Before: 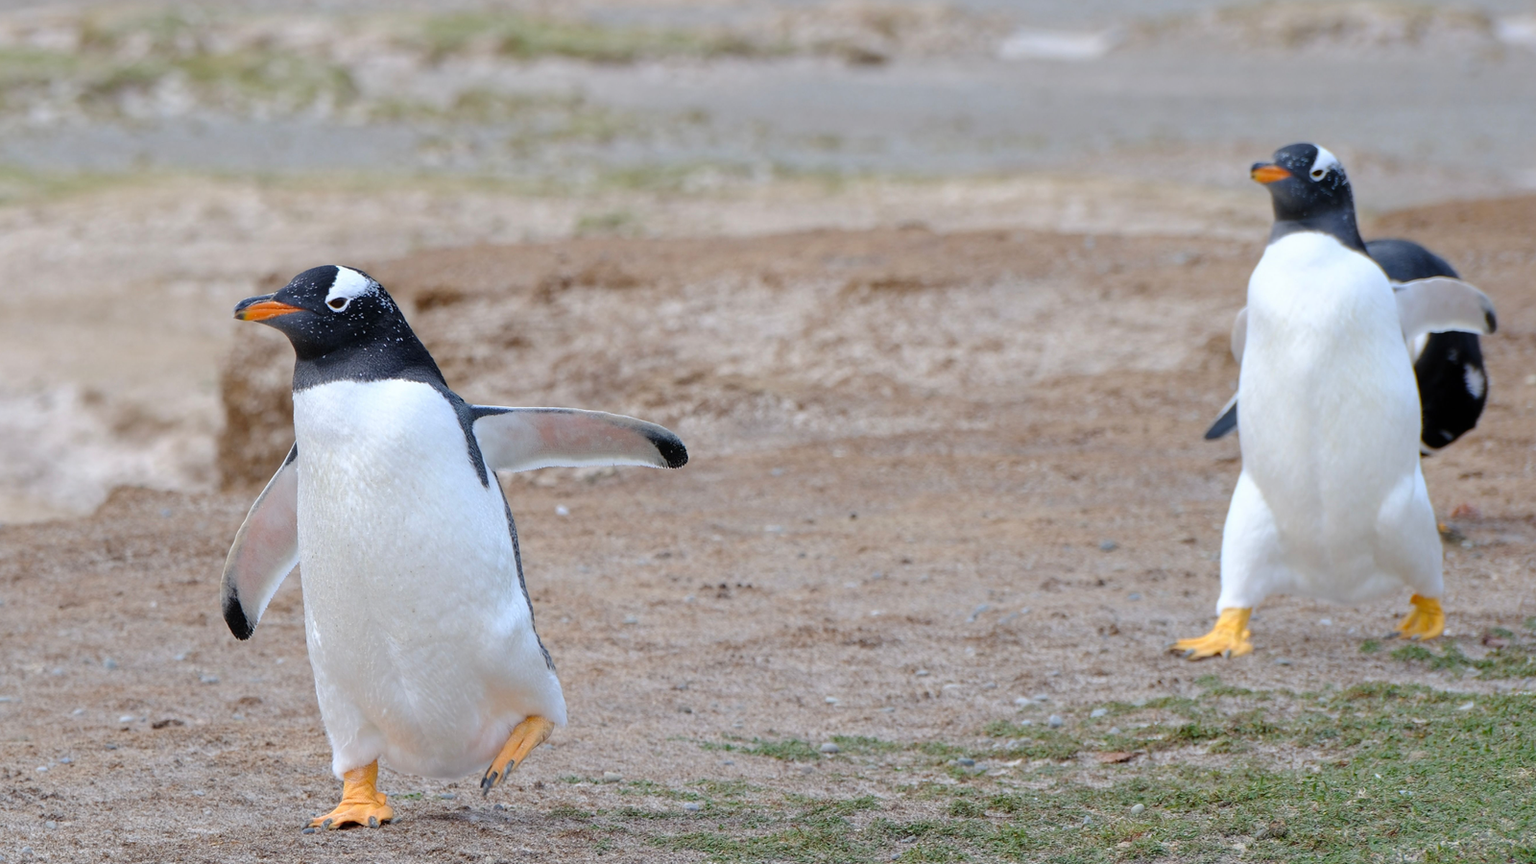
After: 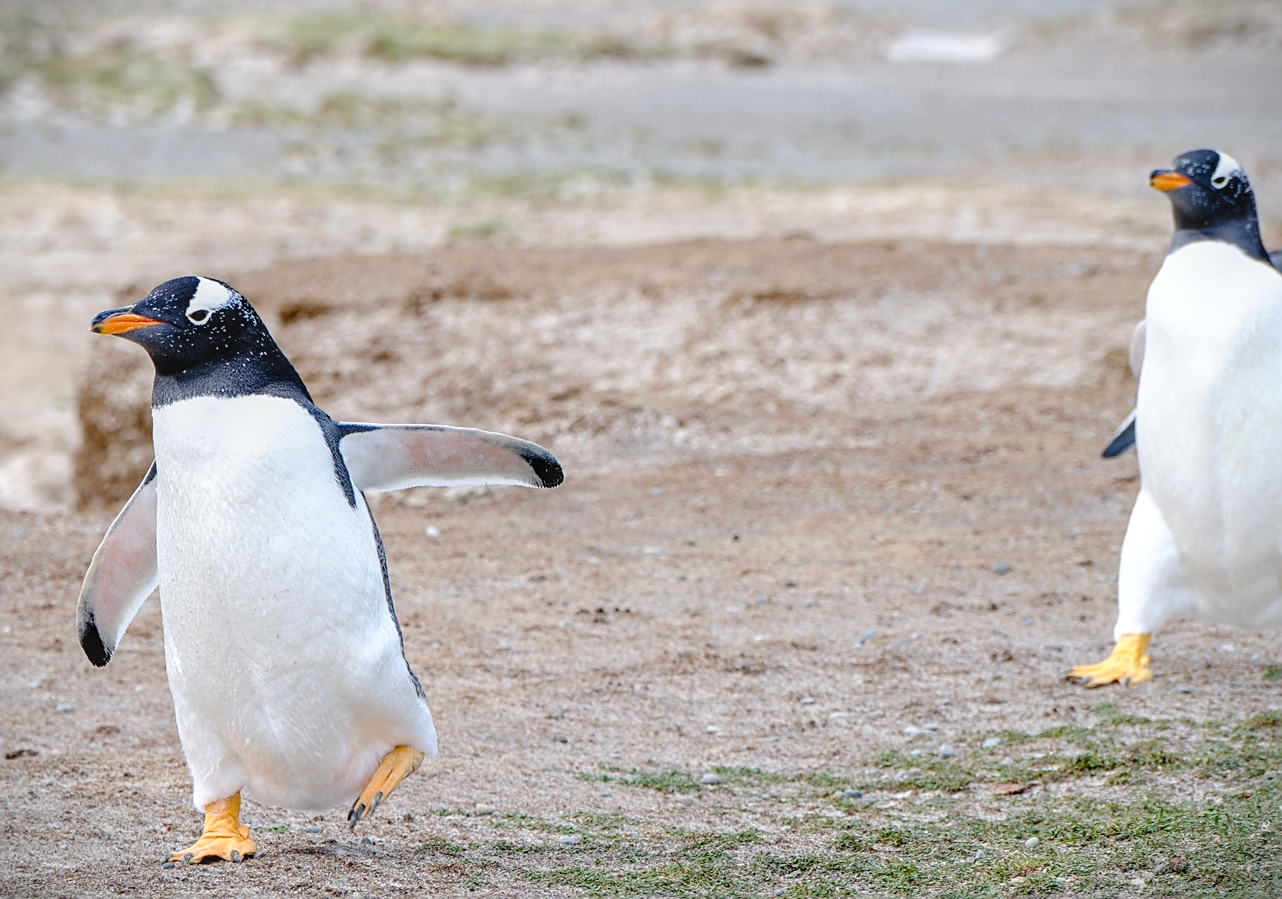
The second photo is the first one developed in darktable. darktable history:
vignetting: fall-off start 97.15%, width/height ratio 1.186, dithering 8-bit output
crop and rotate: left 9.611%, right 10.235%
local contrast: on, module defaults
sharpen: on, module defaults
tone curve: curves: ch0 [(0, 0.013) (0.129, 0.1) (0.327, 0.382) (0.489, 0.573) (0.66, 0.748) (0.858, 0.926) (1, 0.977)]; ch1 [(0, 0) (0.353, 0.344) (0.45, 0.46) (0.498, 0.495) (0.521, 0.506) (0.563, 0.559) (0.592, 0.585) (0.657, 0.655) (1, 1)]; ch2 [(0, 0) (0.333, 0.346) (0.375, 0.375) (0.427, 0.44) (0.5, 0.501) (0.505, 0.499) (0.528, 0.533) (0.579, 0.61) (0.612, 0.644) (0.66, 0.715) (1, 1)], preserve colors none
